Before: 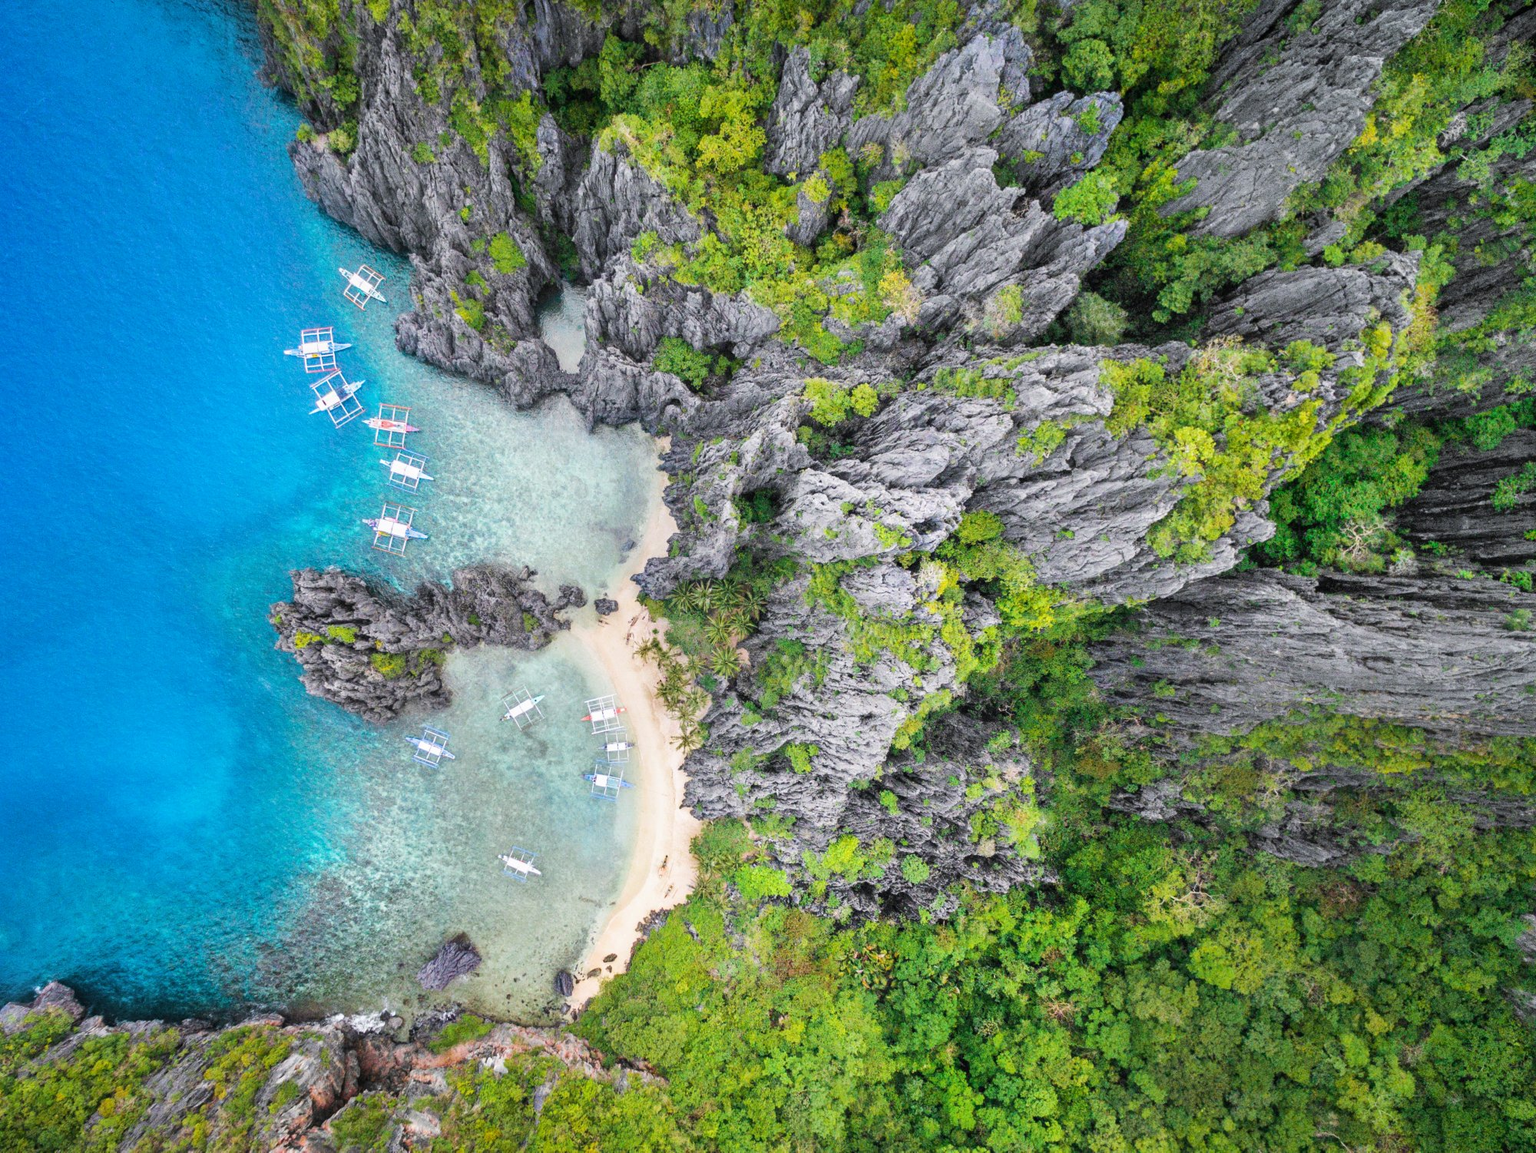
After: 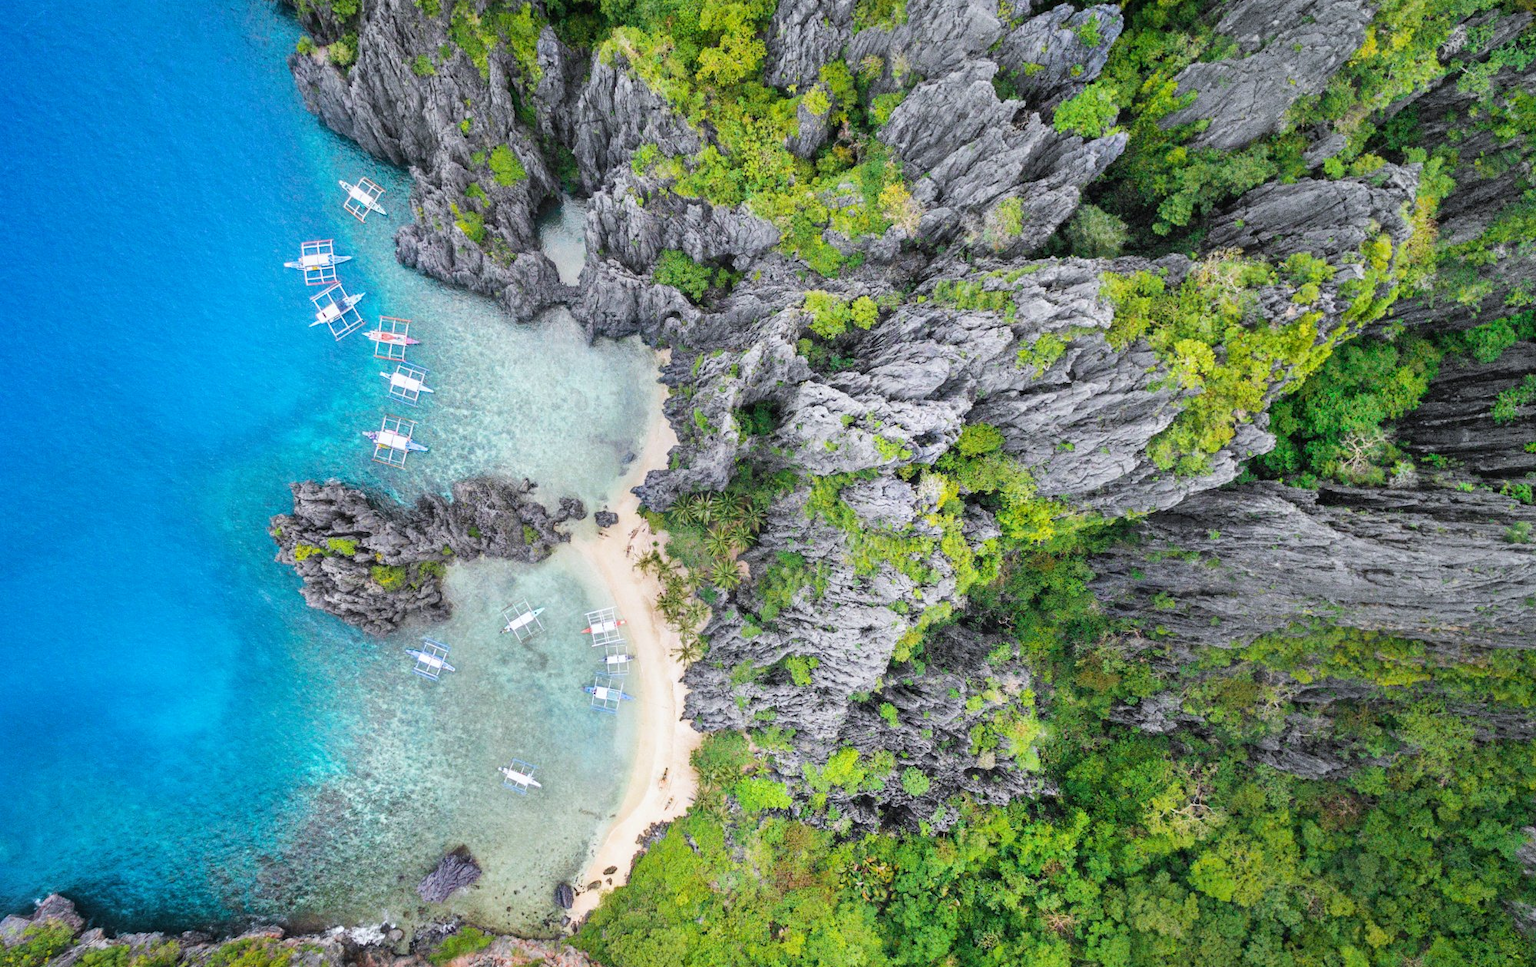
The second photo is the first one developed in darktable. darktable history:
crop: top 7.625%, bottom 8.027%
white balance: red 0.986, blue 1.01
